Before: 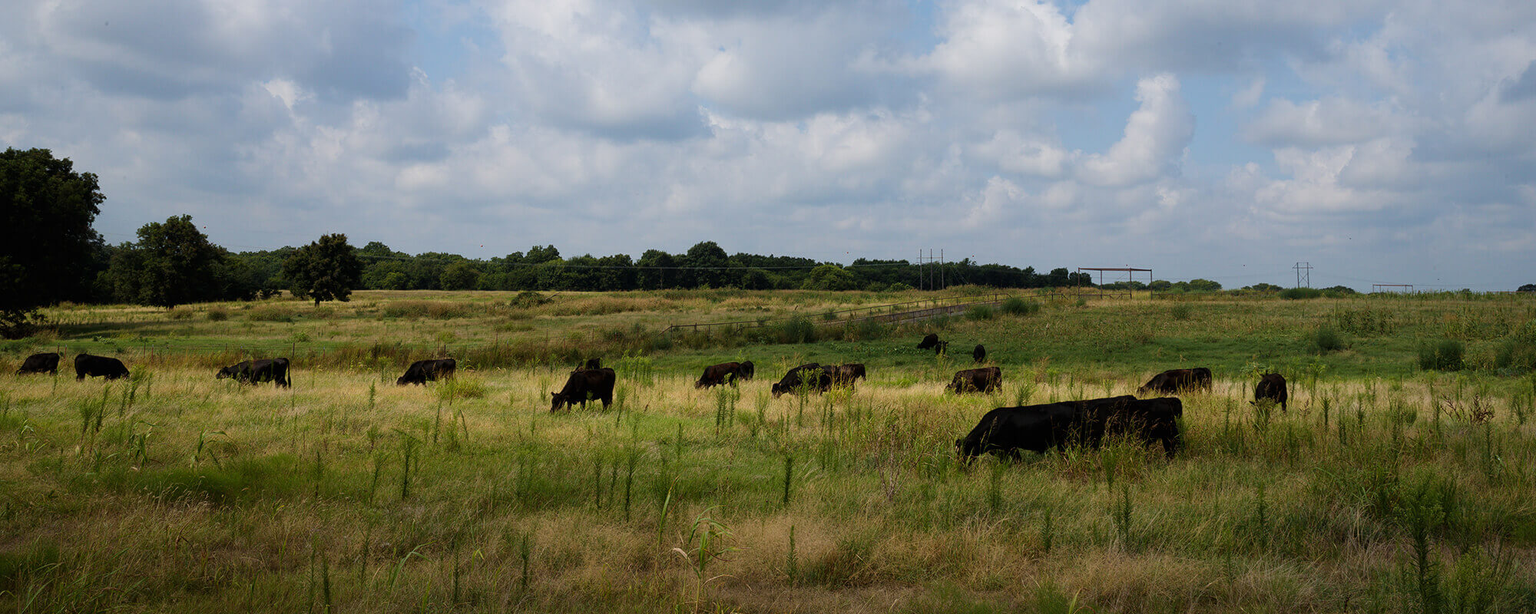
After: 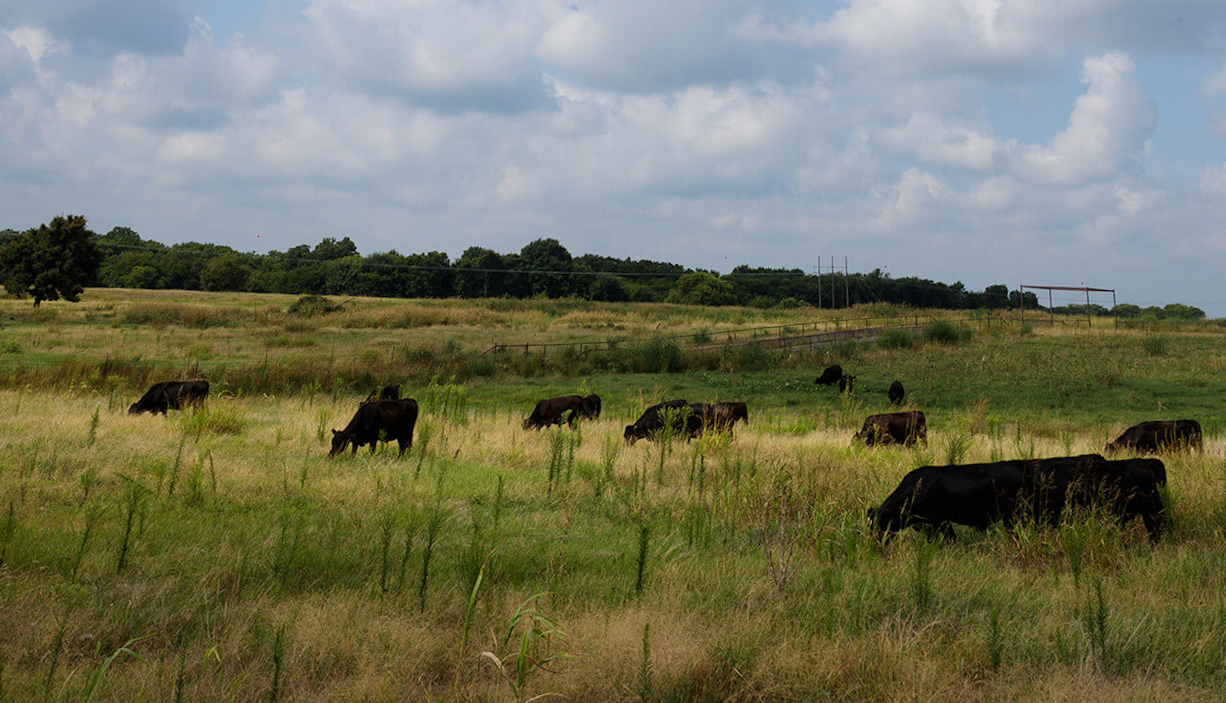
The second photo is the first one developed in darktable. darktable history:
crop and rotate: angle -3.27°, left 14.277%, top 0.028%, right 10.766%, bottom 0.028%
rotate and perspective: rotation -1.68°, lens shift (vertical) -0.146, crop left 0.049, crop right 0.912, crop top 0.032, crop bottom 0.96
